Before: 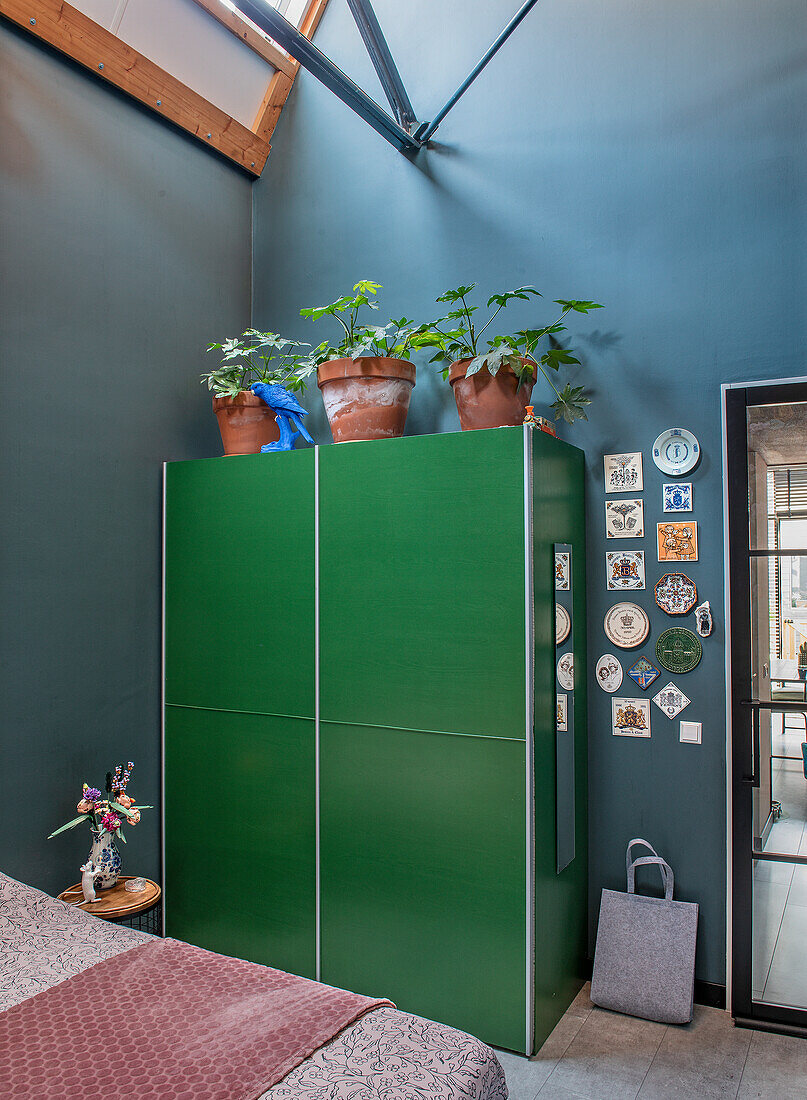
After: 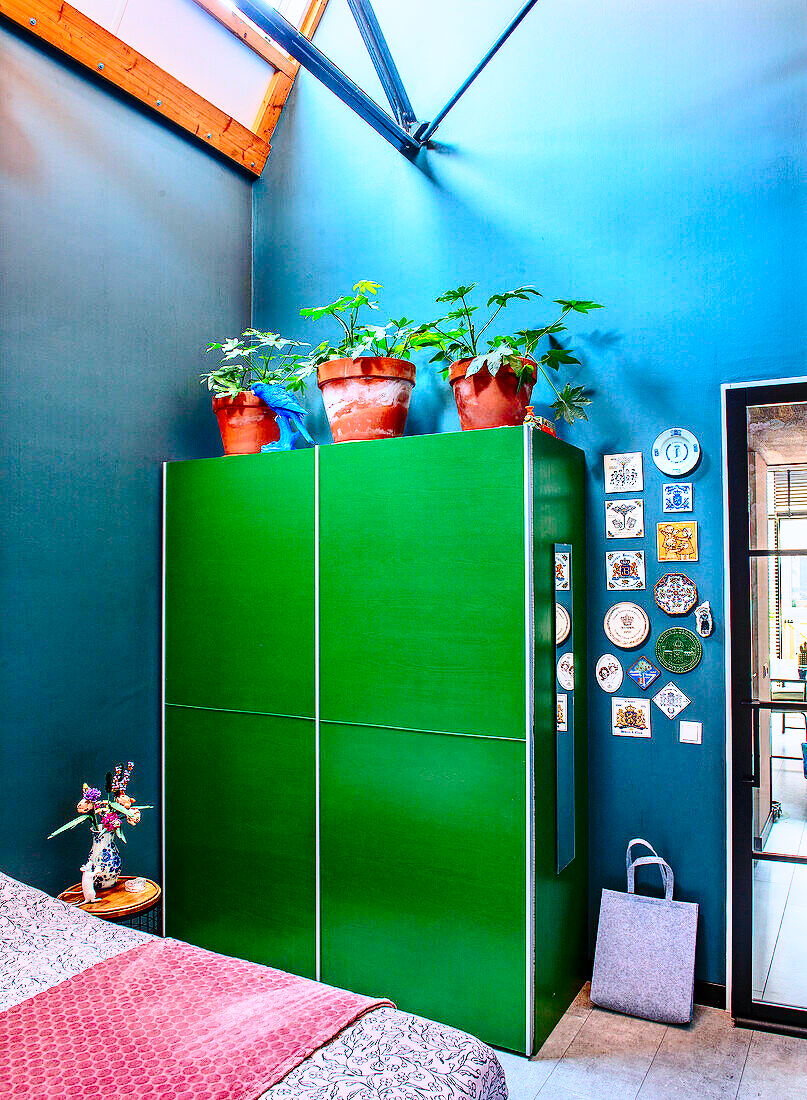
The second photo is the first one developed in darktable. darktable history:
white balance: red 0.984, blue 1.059
base curve: curves: ch0 [(0, 0) (0.028, 0.03) (0.121, 0.232) (0.46, 0.748) (0.859, 0.968) (1, 1)], preserve colors none
contrast brightness saturation: contrast 0.26, brightness 0.02, saturation 0.87
